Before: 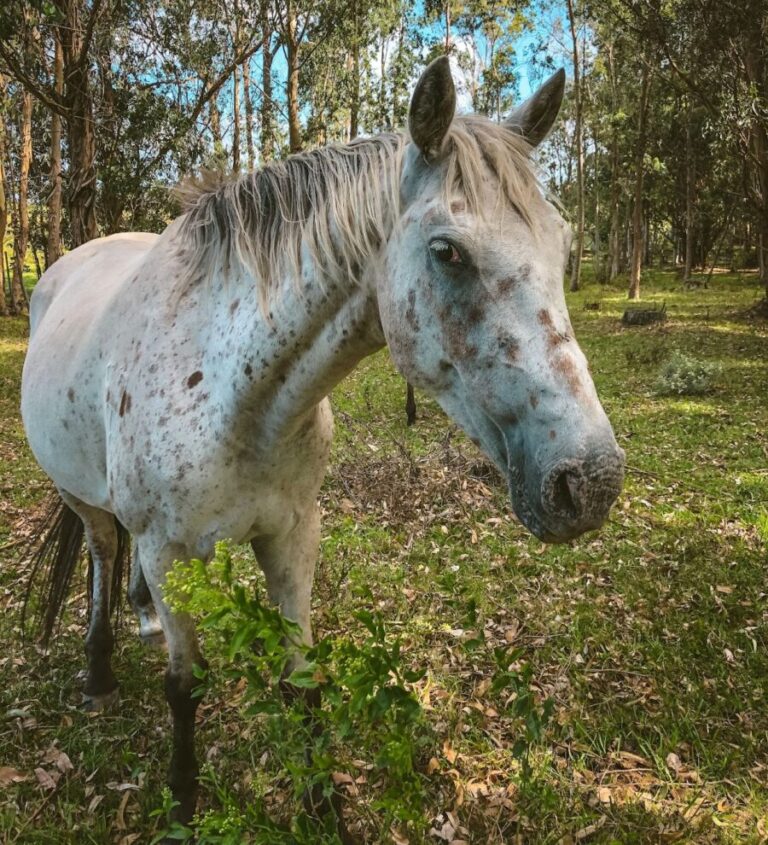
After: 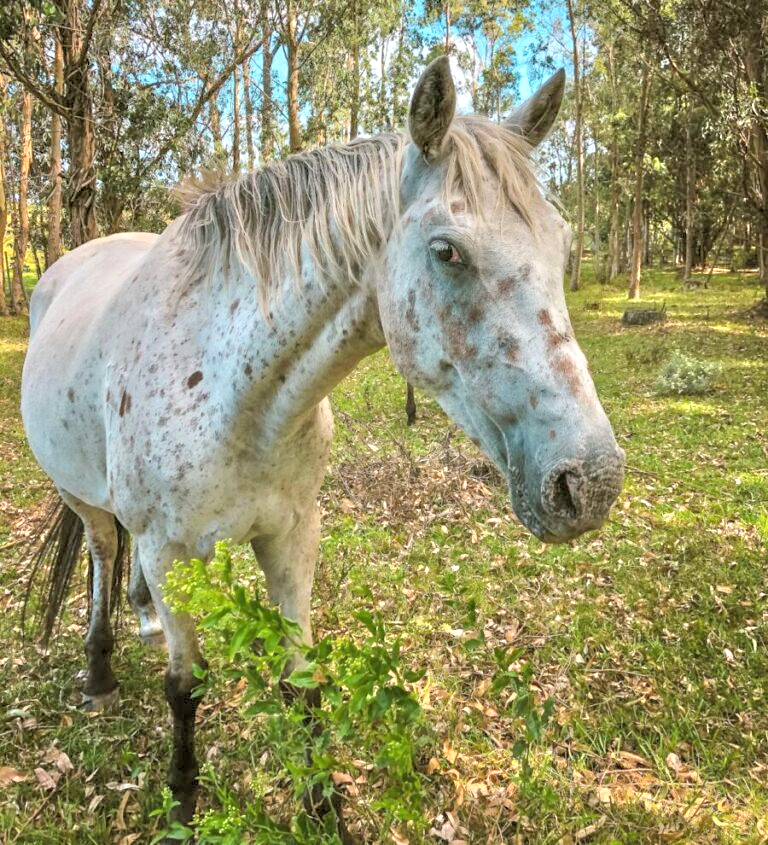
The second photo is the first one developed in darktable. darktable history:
rgb levels: levels [[0.013, 0.434, 0.89], [0, 0.5, 1], [0, 0.5, 1]]
tone equalizer: -7 EV 0.15 EV, -6 EV 0.6 EV, -5 EV 1.15 EV, -4 EV 1.33 EV, -3 EV 1.15 EV, -2 EV 0.6 EV, -1 EV 0.15 EV, mask exposure compensation -0.5 EV
